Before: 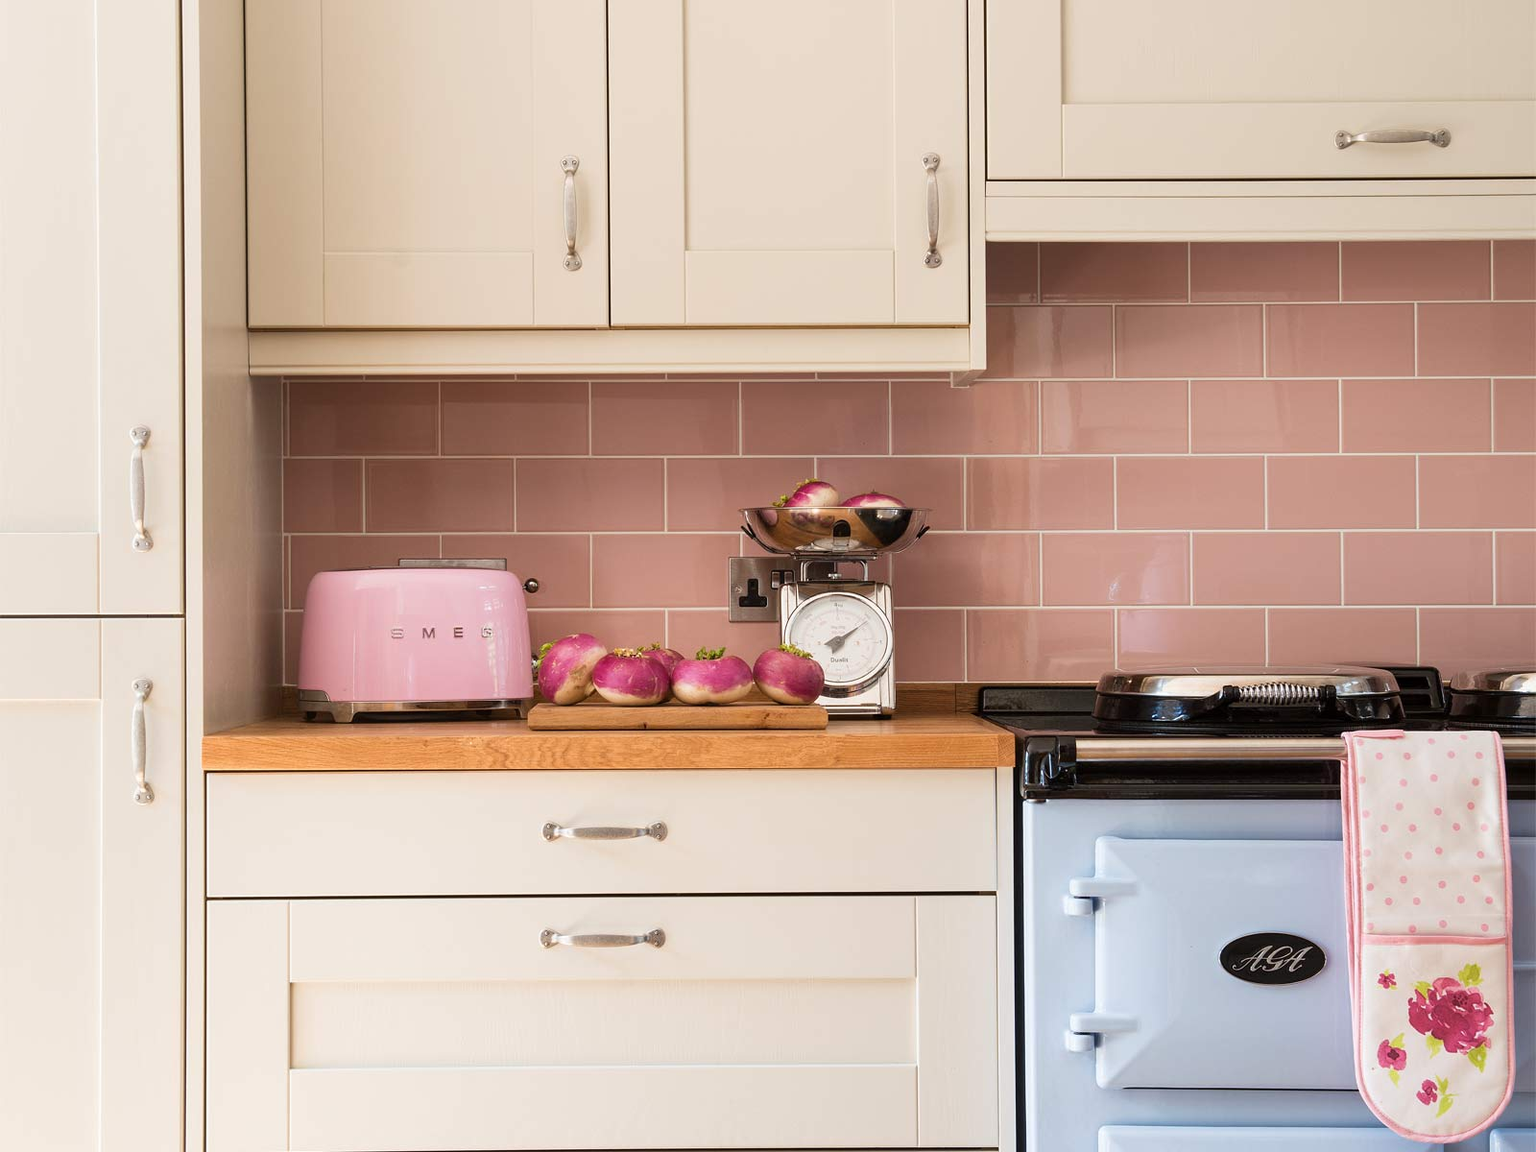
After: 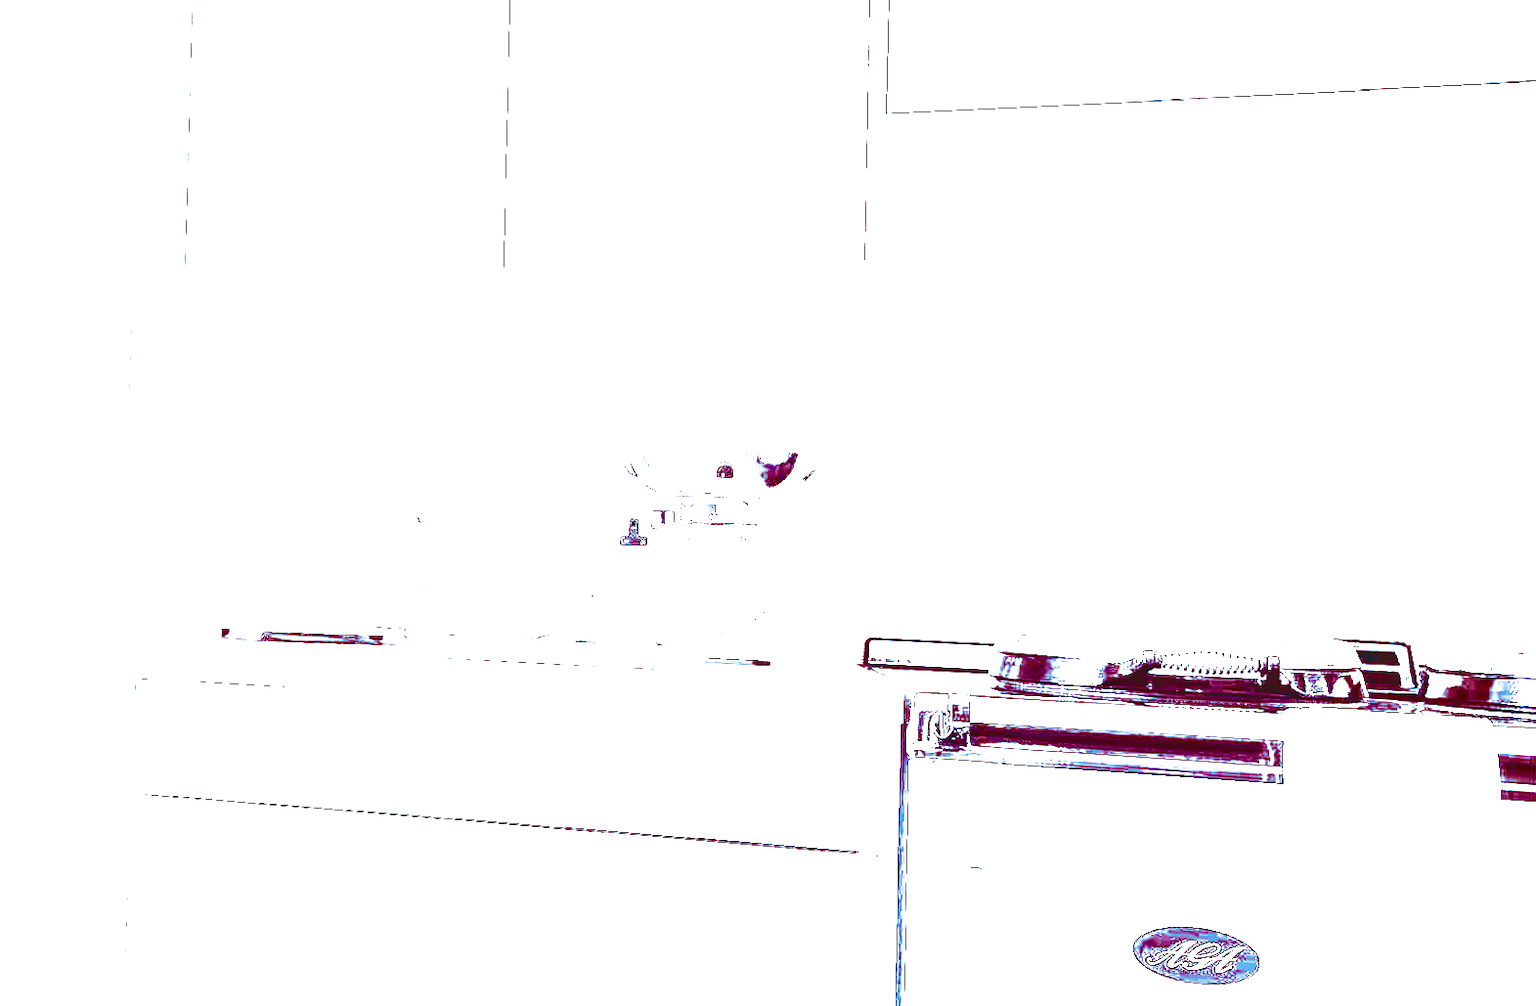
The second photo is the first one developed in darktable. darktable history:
contrast brightness saturation: contrast 0.93, brightness 0.2
local contrast: on, module defaults
white balance: red 8, blue 8
rotate and perspective: rotation 1.69°, lens shift (vertical) -0.023, lens shift (horizontal) -0.291, crop left 0.025, crop right 0.988, crop top 0.092, crop bottom 0.842
vibrance: vibrance 15%
split-toning: shadows › hue 220°, shadows › saturation 0.64, highlights › hue 220°, highlights › saturation 0.64, balance 0, compress 5.22%
